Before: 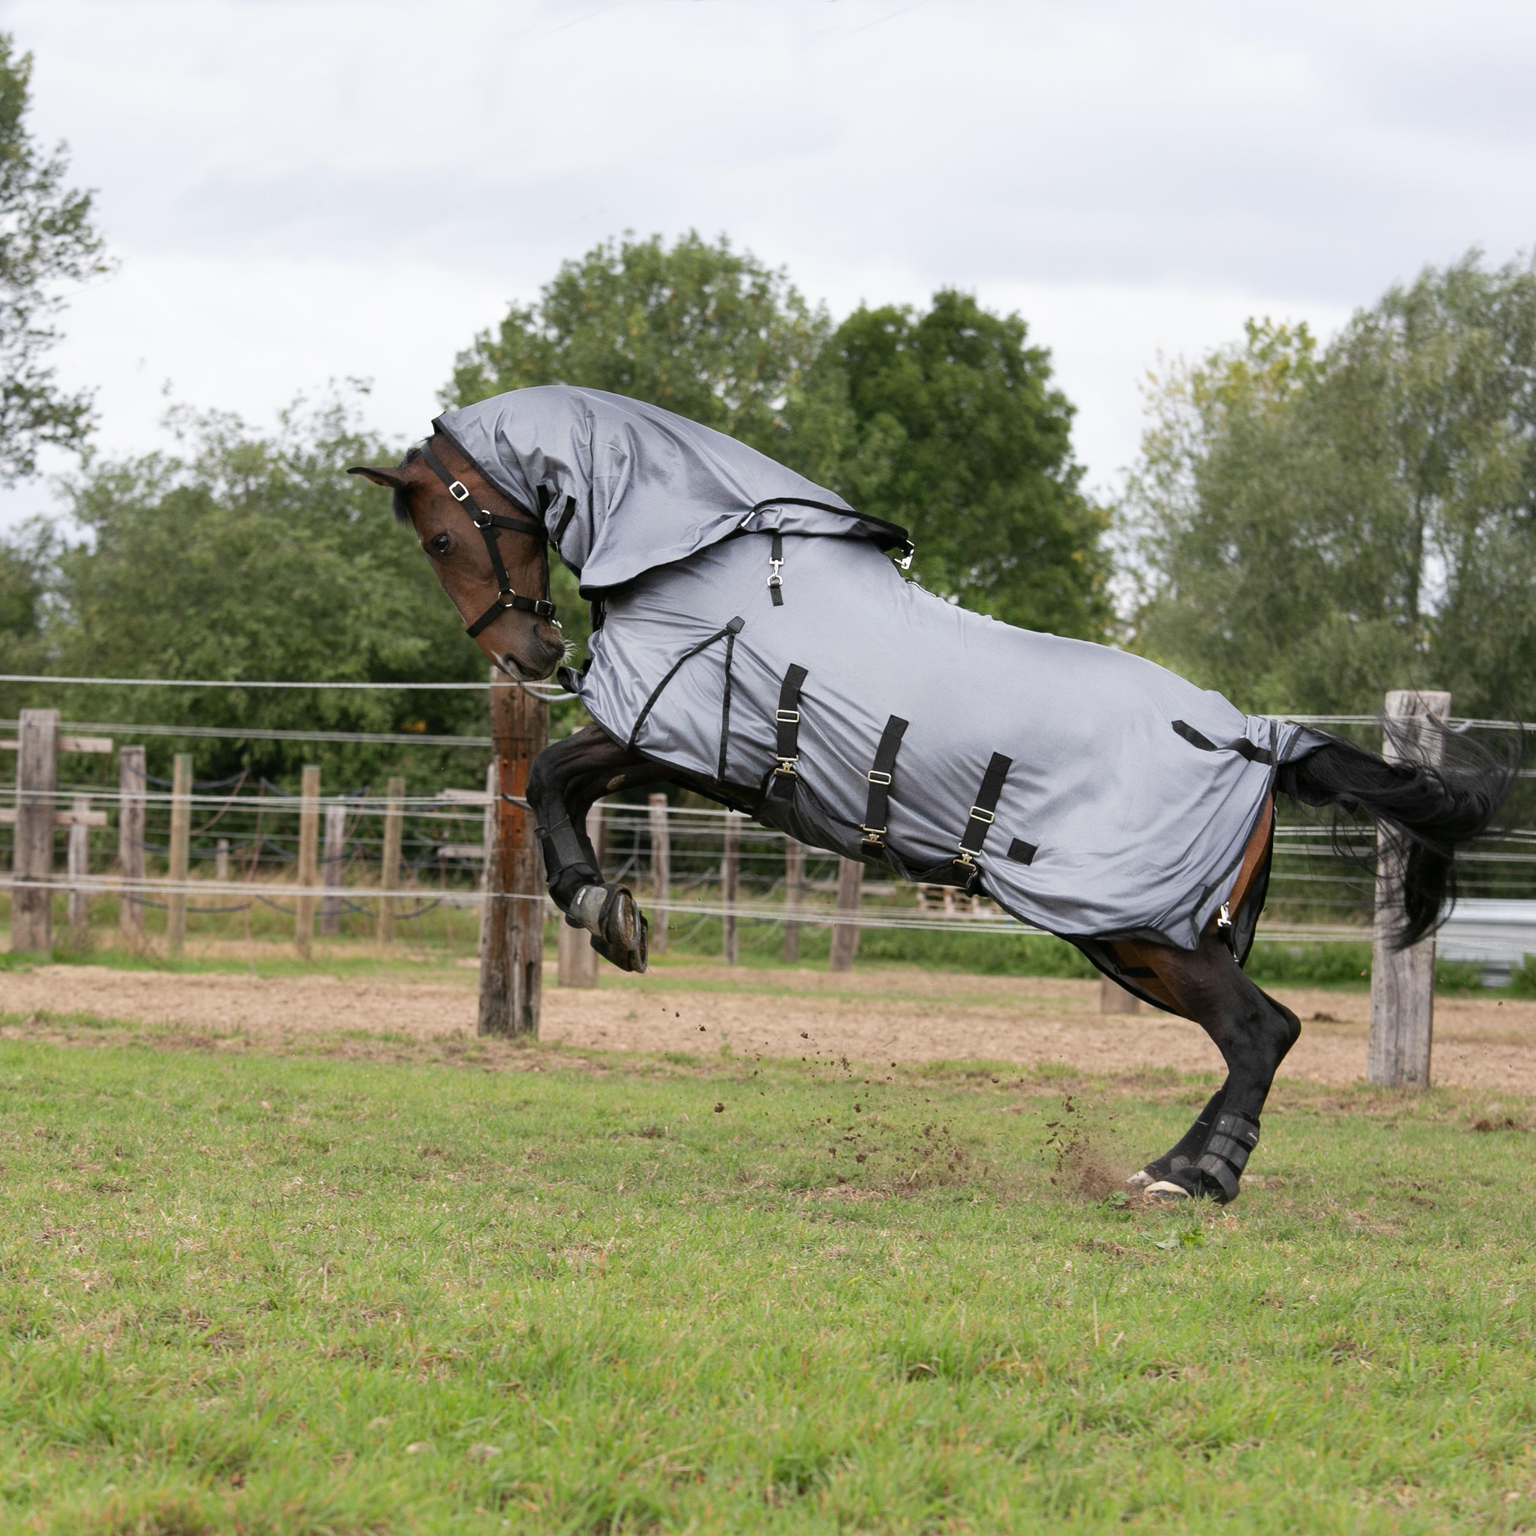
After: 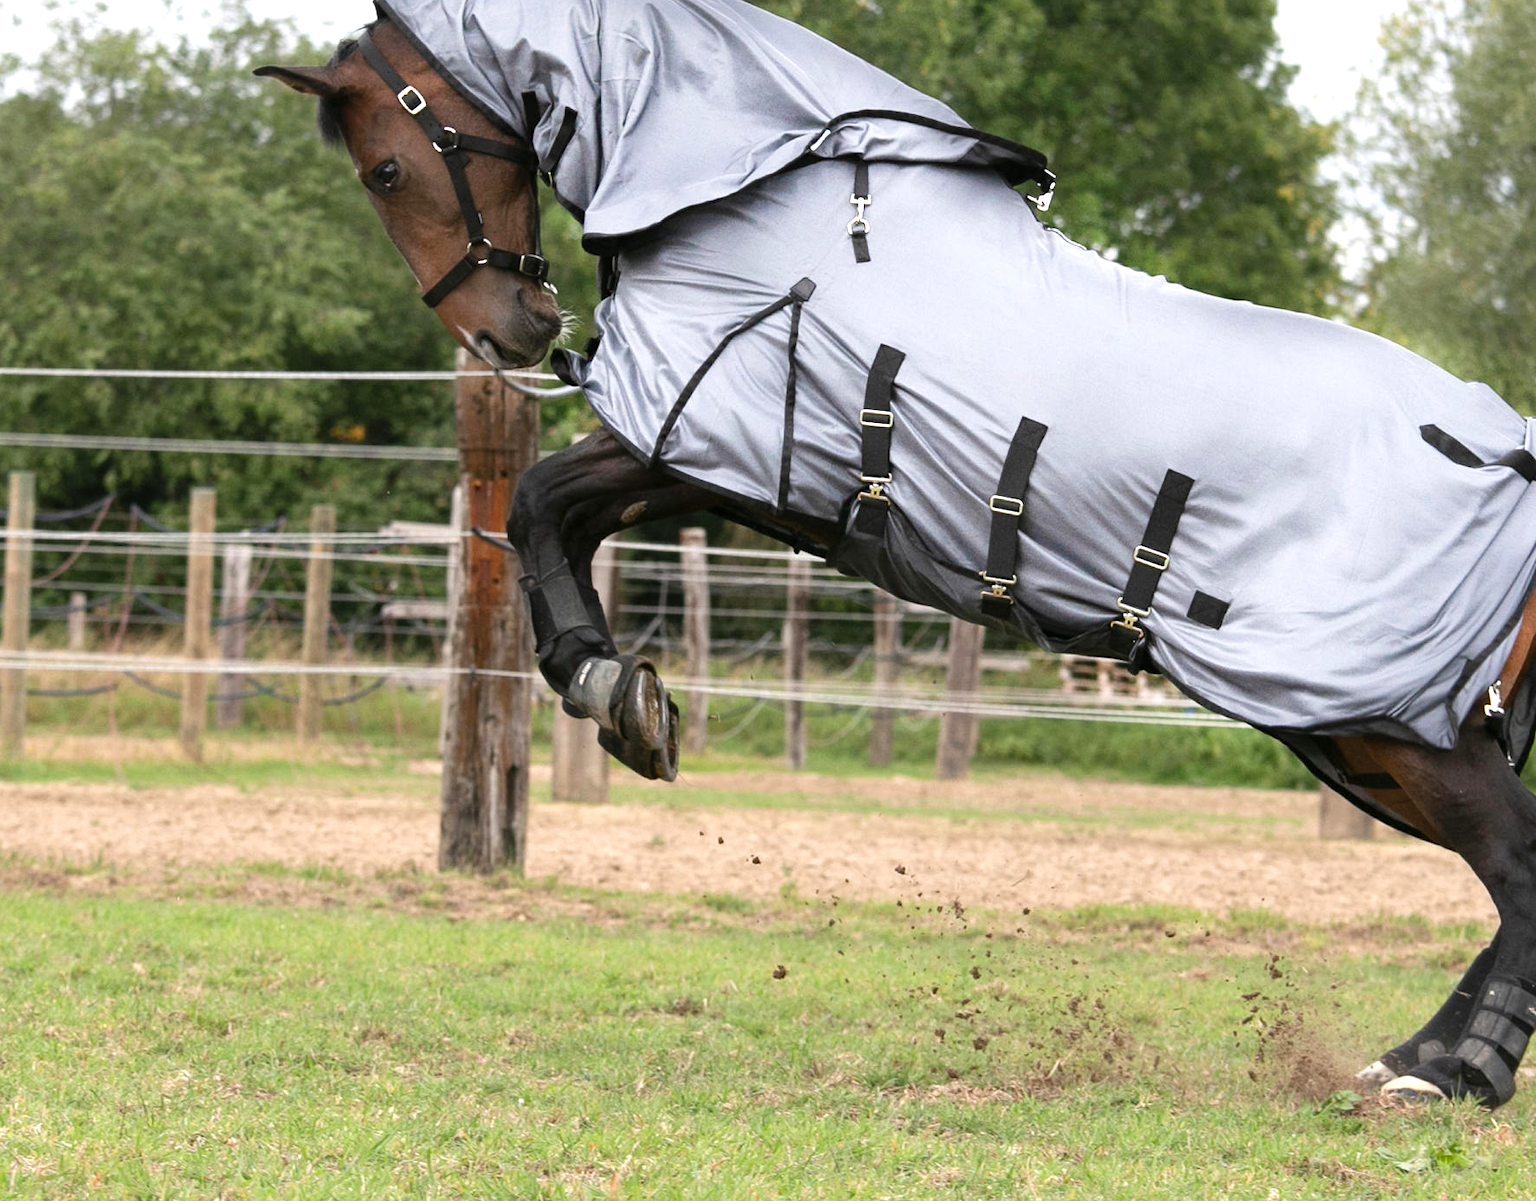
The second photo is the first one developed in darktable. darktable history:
exposure: black level correction 0, exposure 0.589 EV, compensate highlight preservation false
crop: left 10.944%, top 27.369%, right 18.313%, bottom 17.286%
